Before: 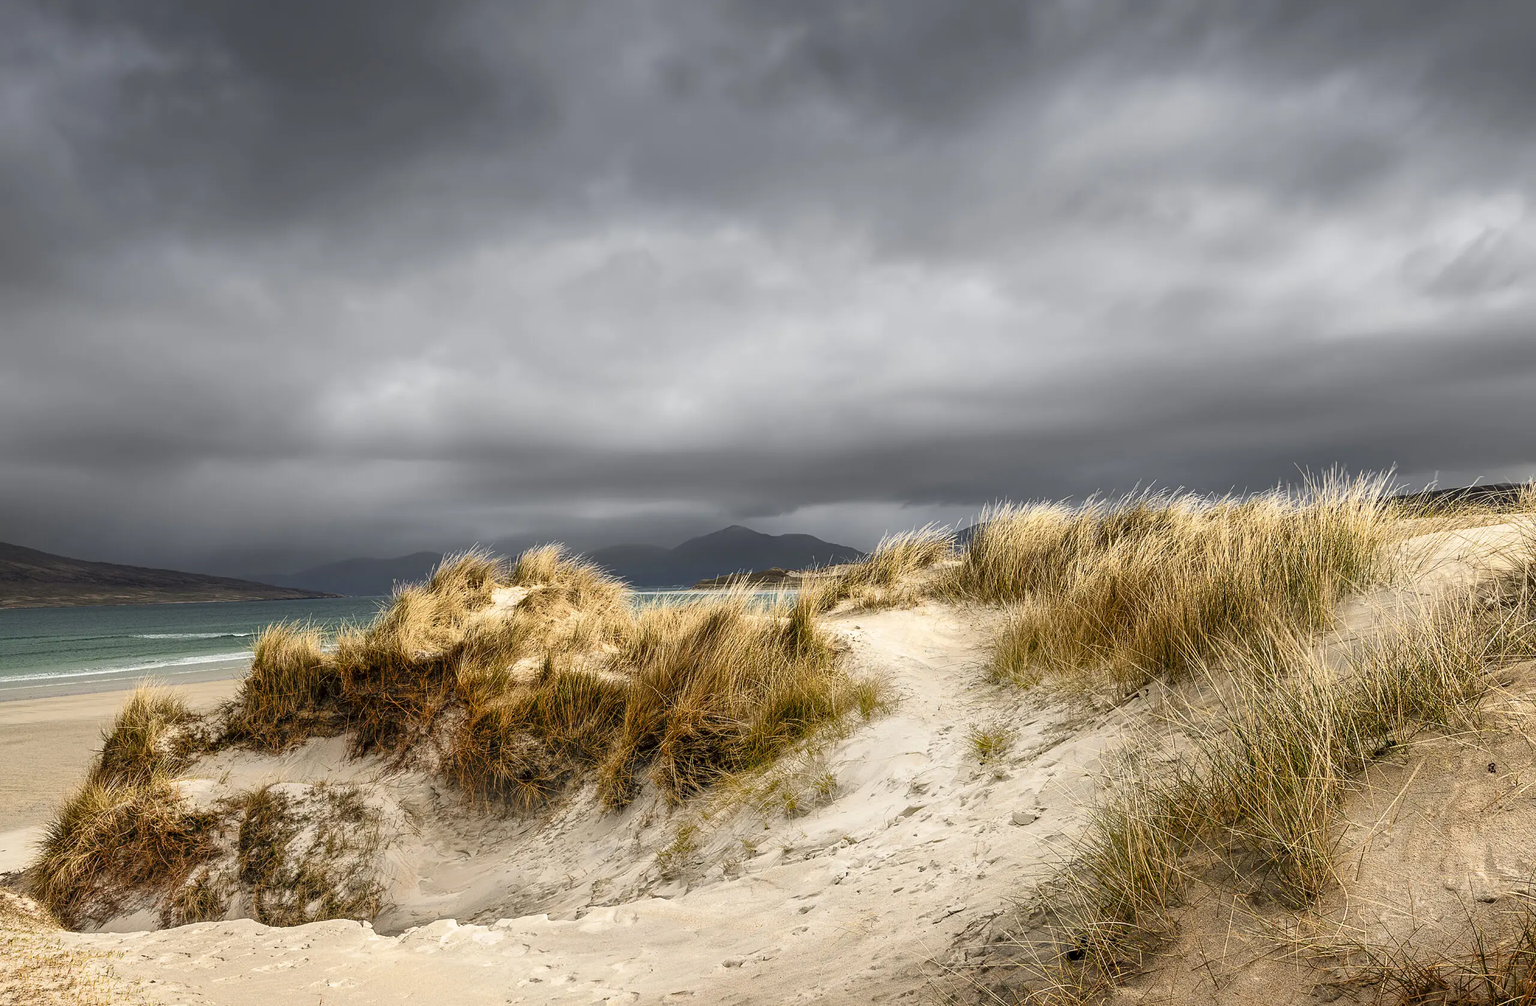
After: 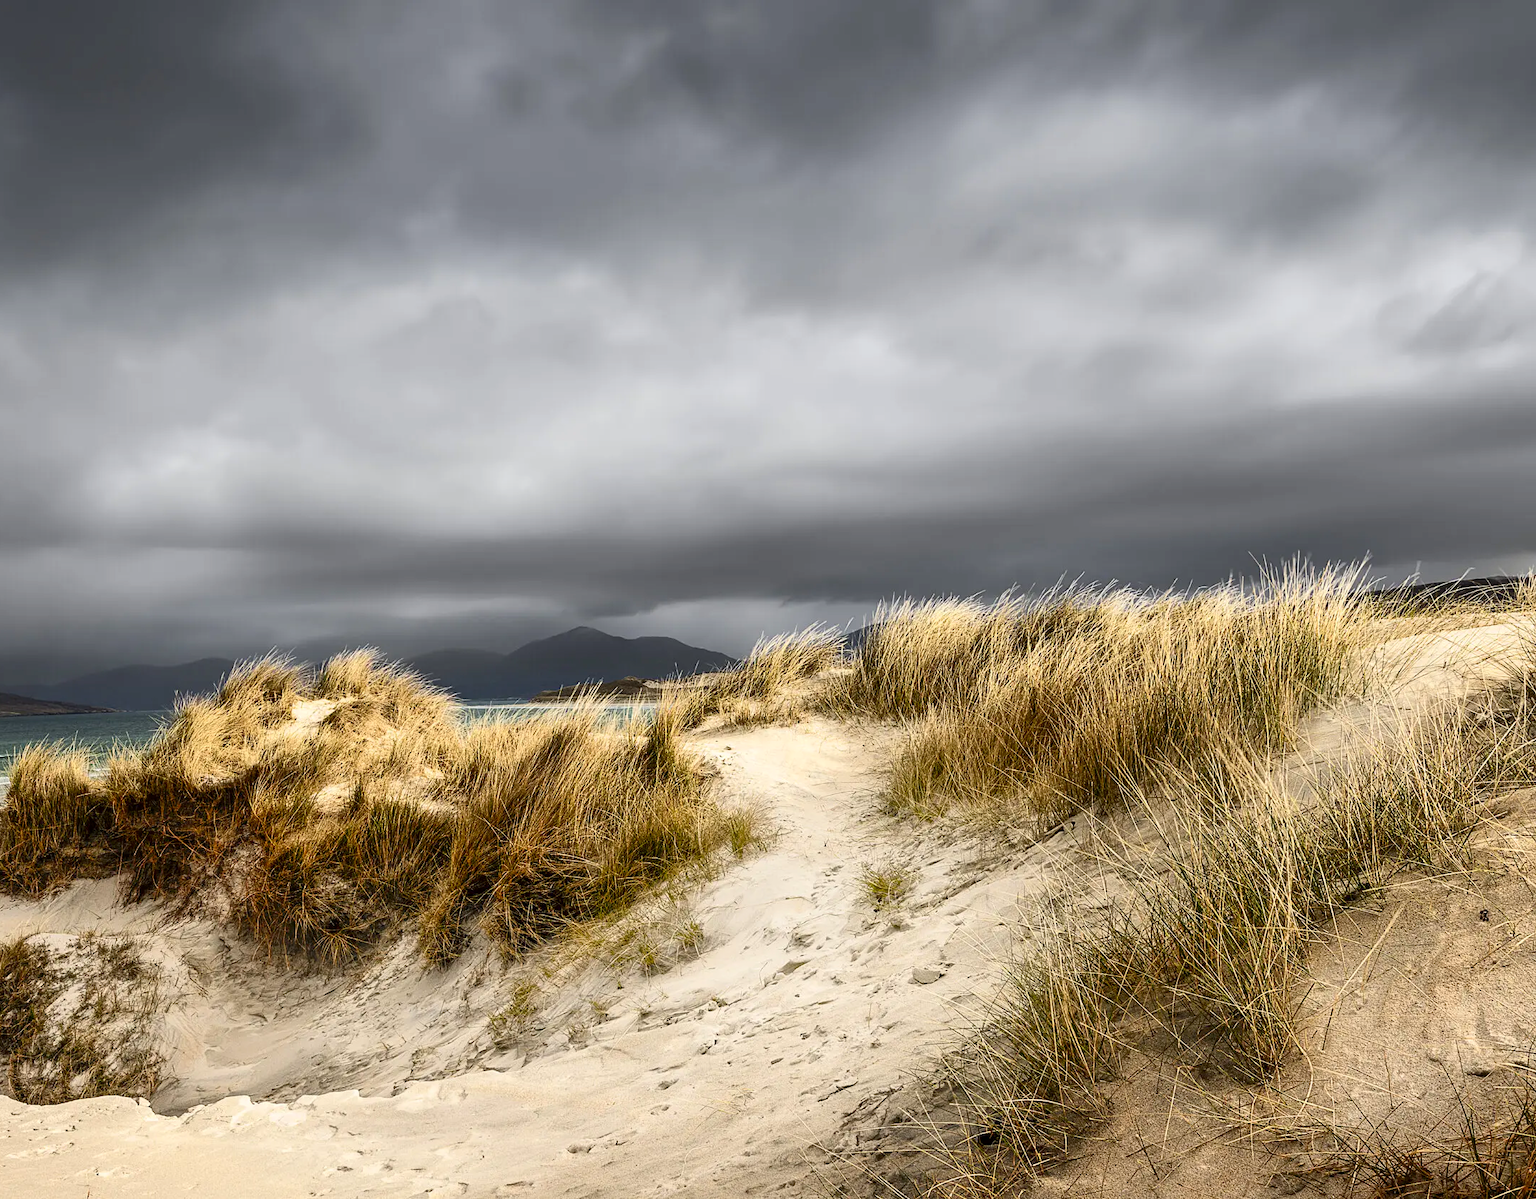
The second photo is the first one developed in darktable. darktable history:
crop: left 16.086%
contrast brightness saturation: contrast 0.155, brightness -0.015, saturation 0.104
